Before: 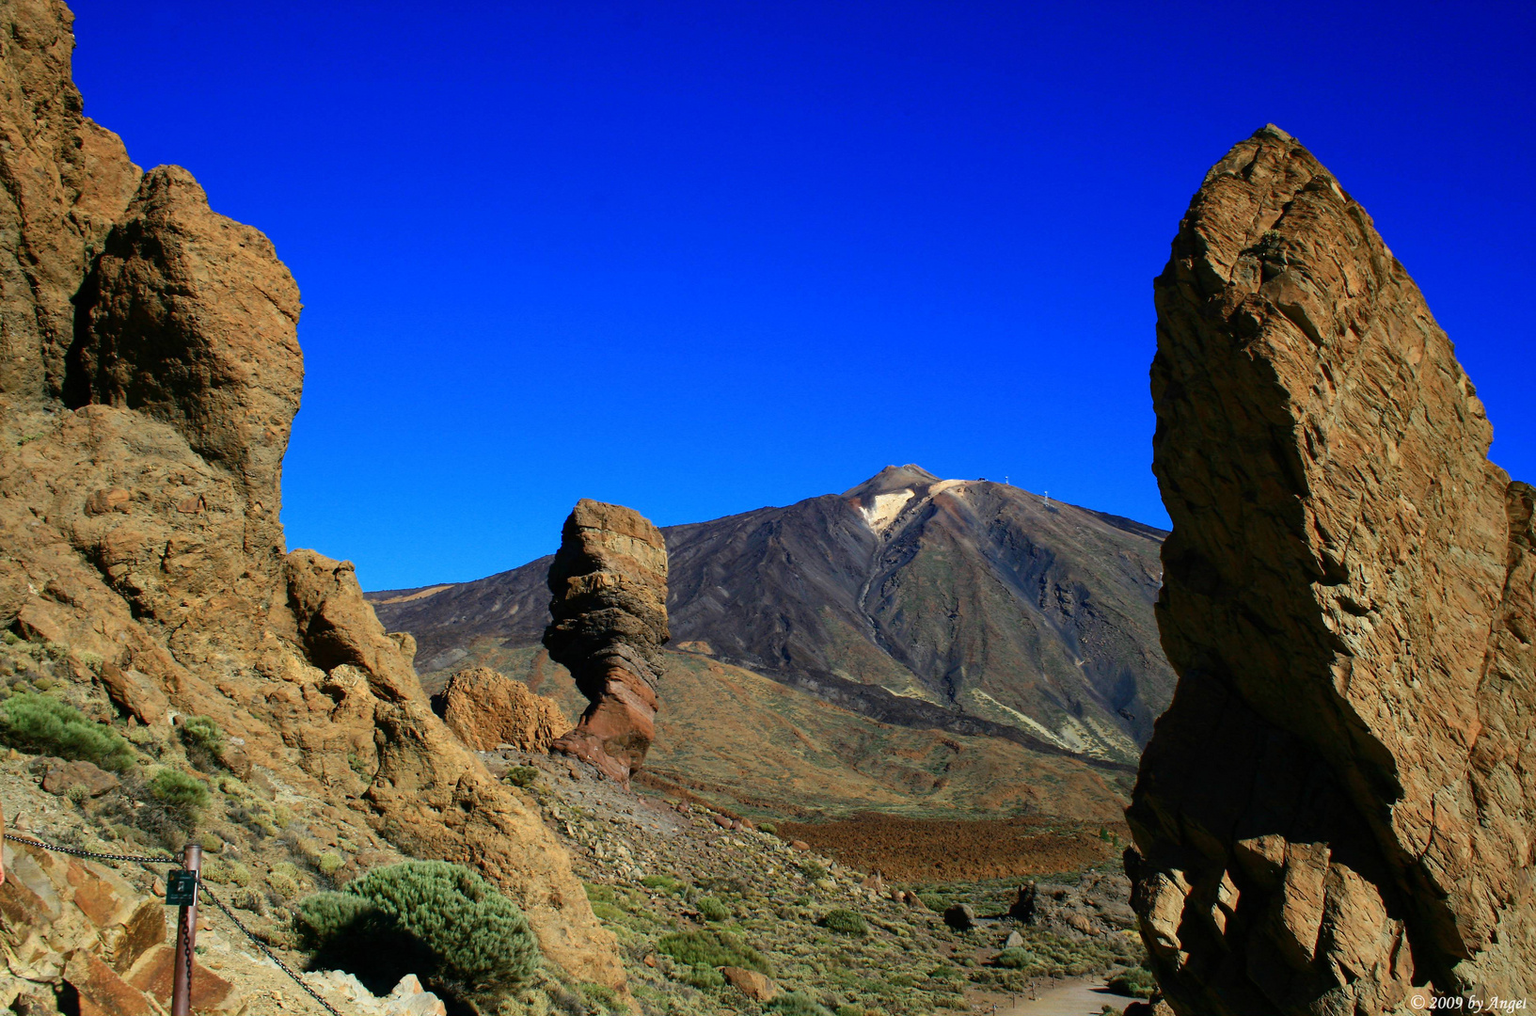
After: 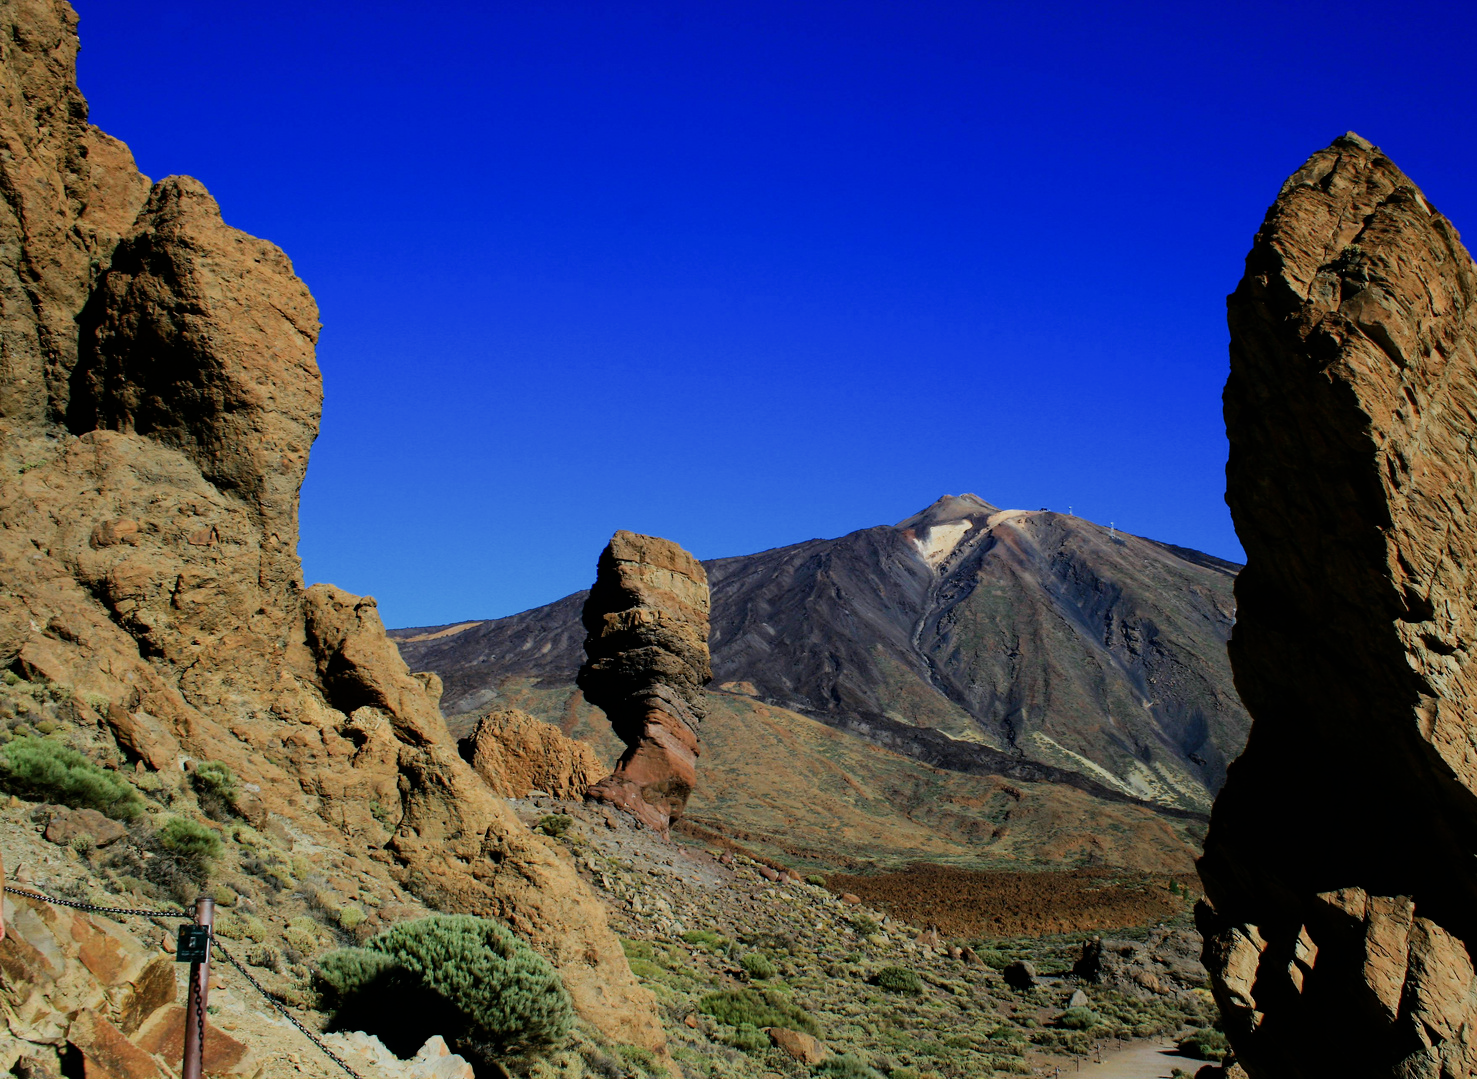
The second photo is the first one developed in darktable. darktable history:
white balance: red 0.983, blue 1.036
crop: right 9.509%, bottom 0.031%
filmic rgb: black relative exposure -7.65 EV, white relative exposure 4.56 EV, hardness 3.61, contrast 1.05
